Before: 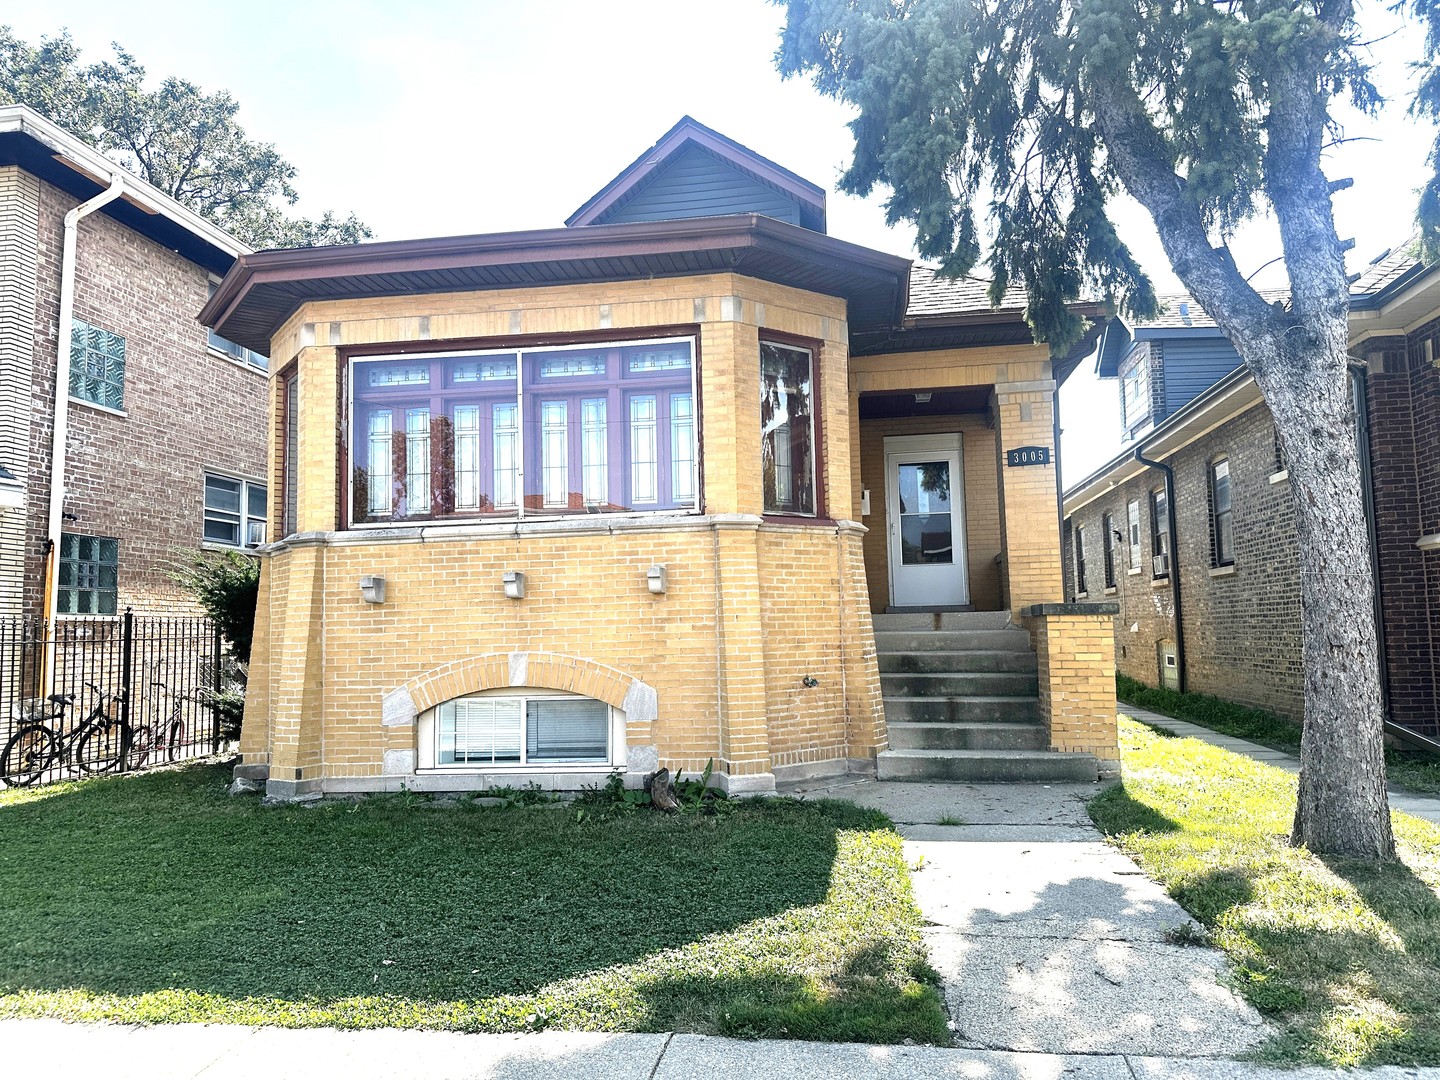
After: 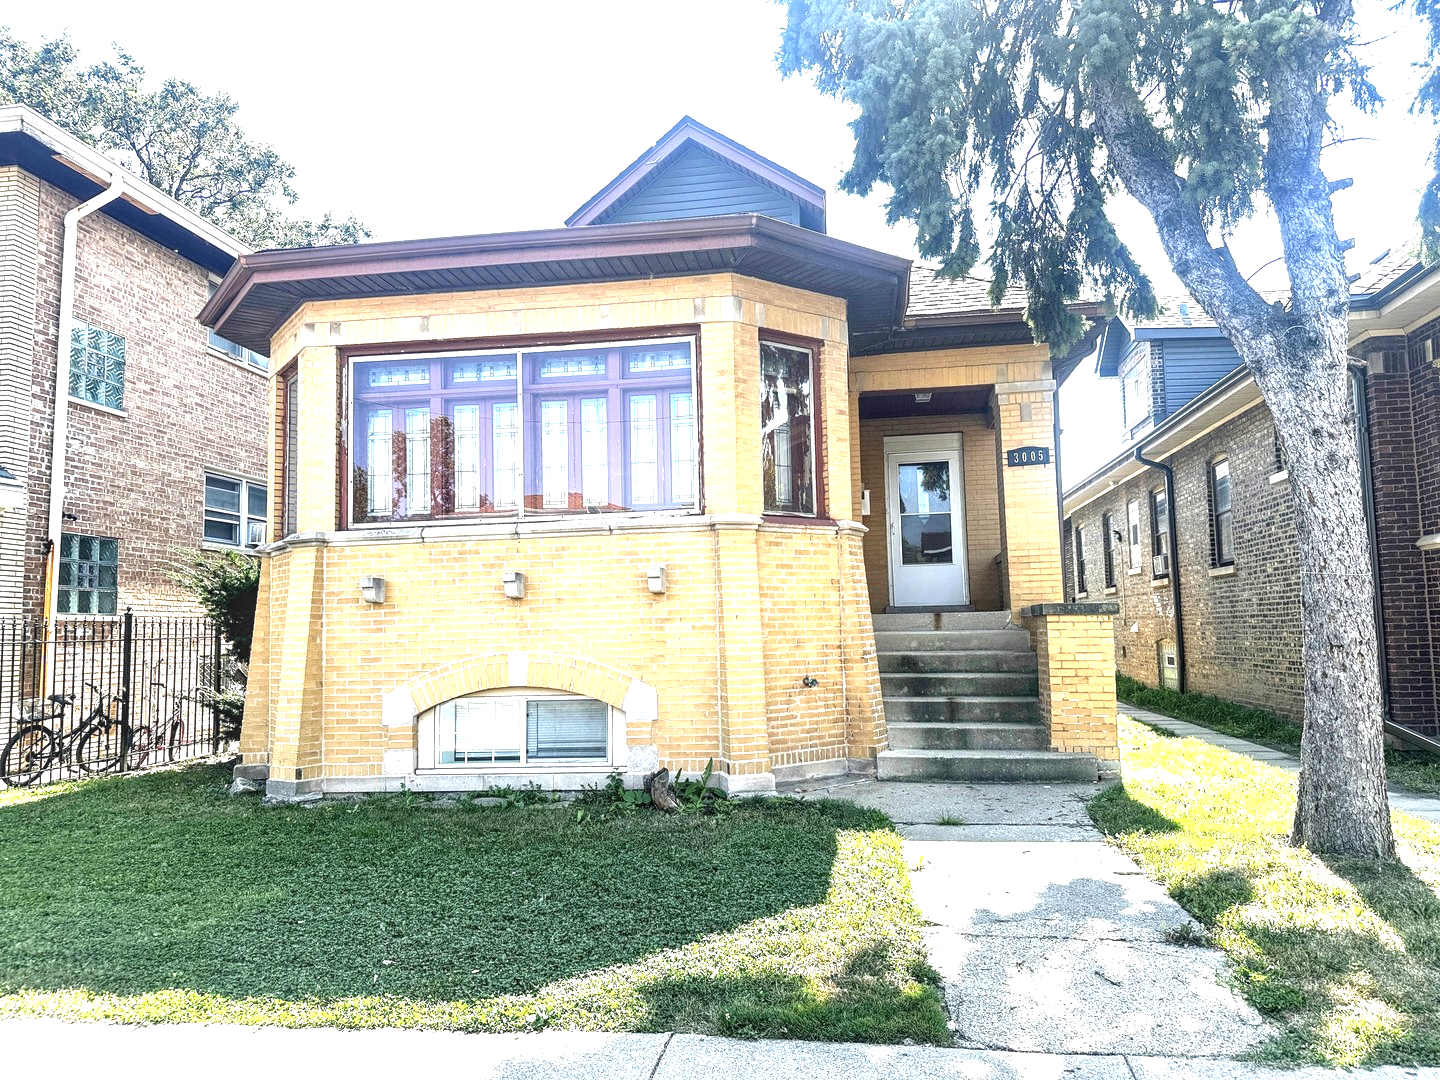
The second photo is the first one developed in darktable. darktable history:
local contrast: on, module defaults
exposure: black level correction 0, exposure 0.692 EV, compensate highlight preservation false
